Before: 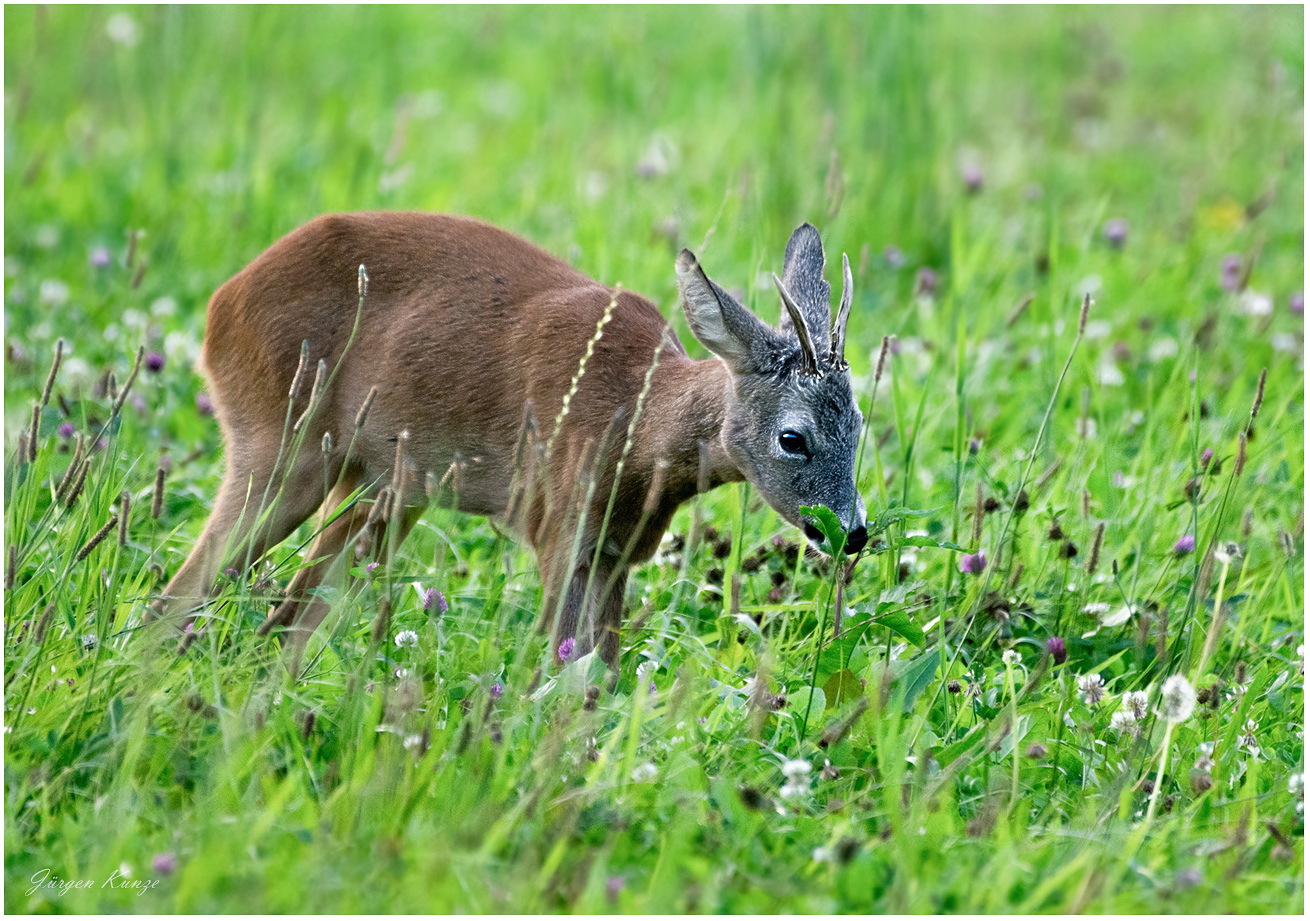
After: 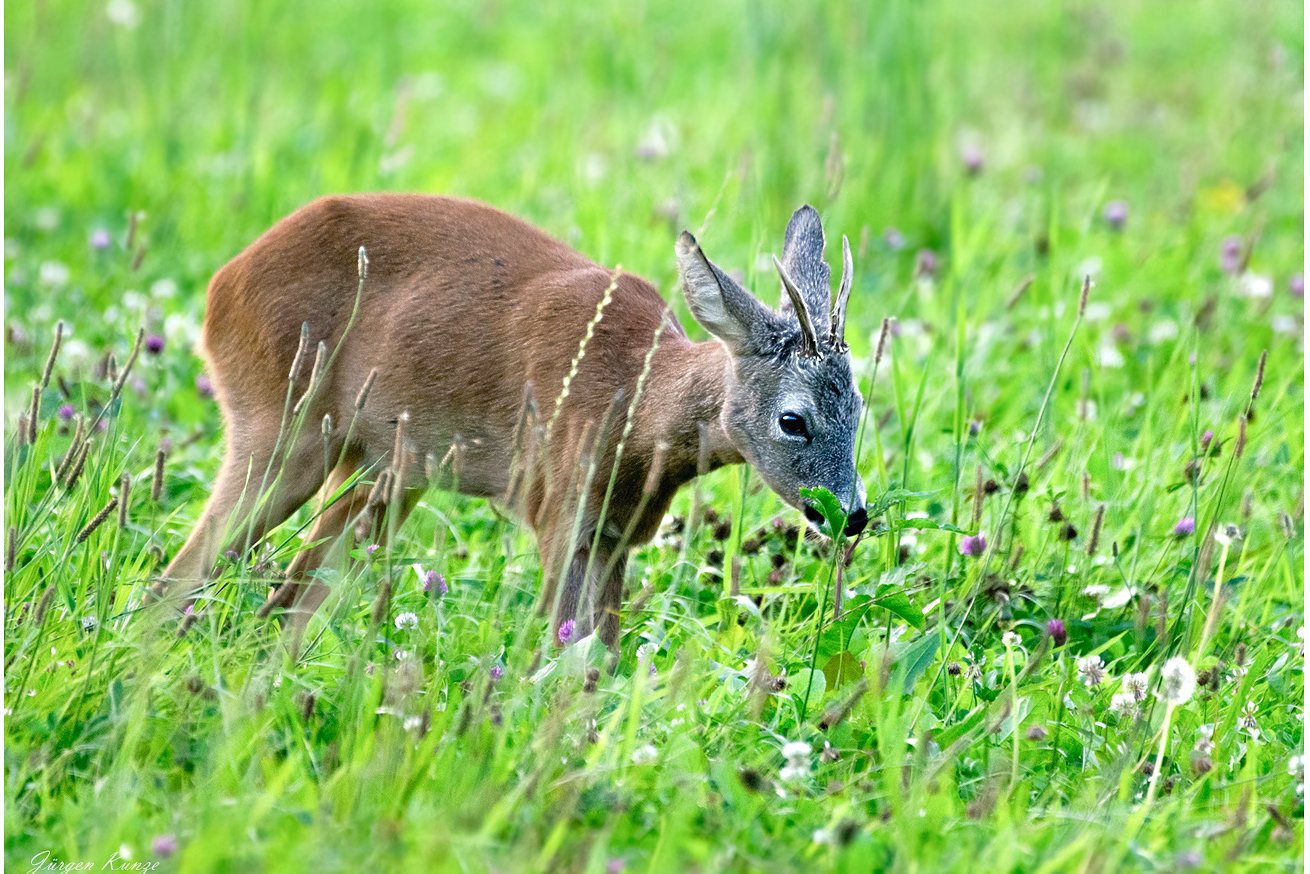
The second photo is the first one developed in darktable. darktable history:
crop and rotate: top 2.02%, bottom 3.082%
levels: levels [0, 0.435, 0.917]
